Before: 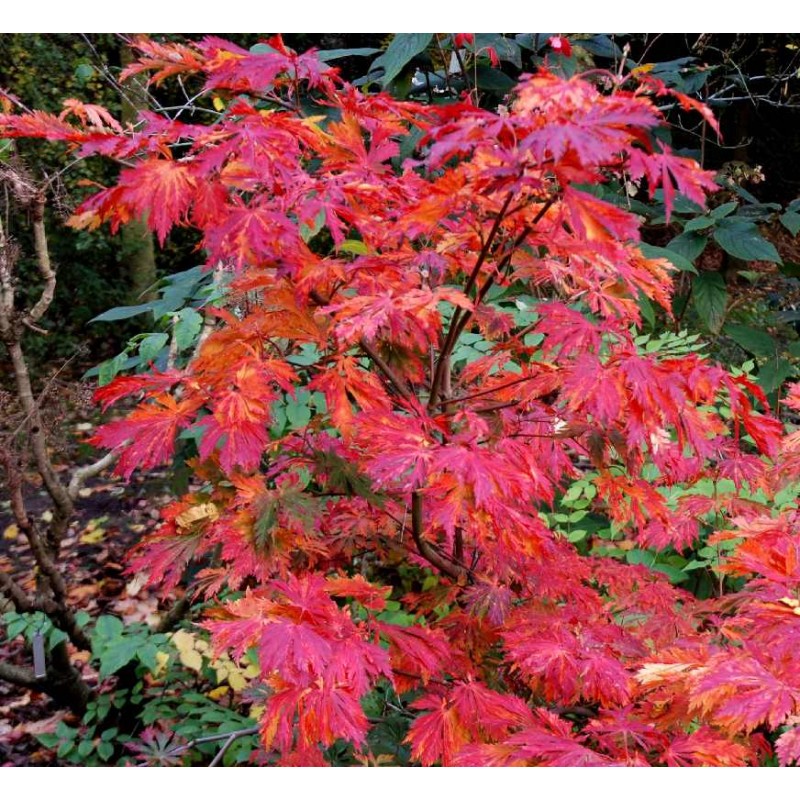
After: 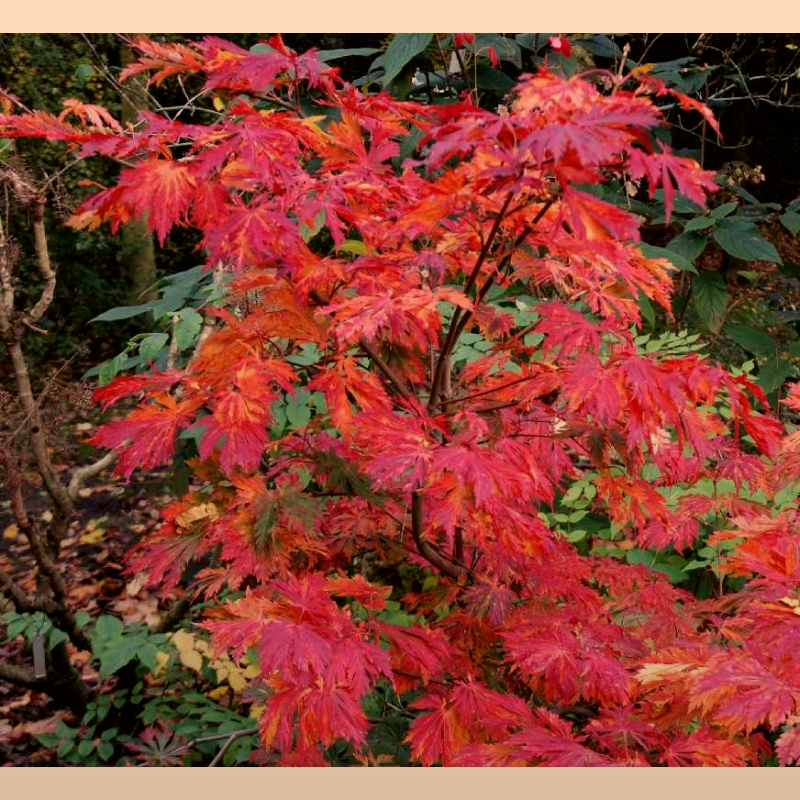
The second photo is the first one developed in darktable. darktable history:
exposure: exposure -0.462 EV, compensate highlight preservation false
white balance: red 1.123, blue 0.83
color correction: highlights a* 3.12, highlights b* -1.55, shadows a* -0.101, shadows b* 2.52, saturation 0.98
graduated density: rotation -180°, offset 24.95
